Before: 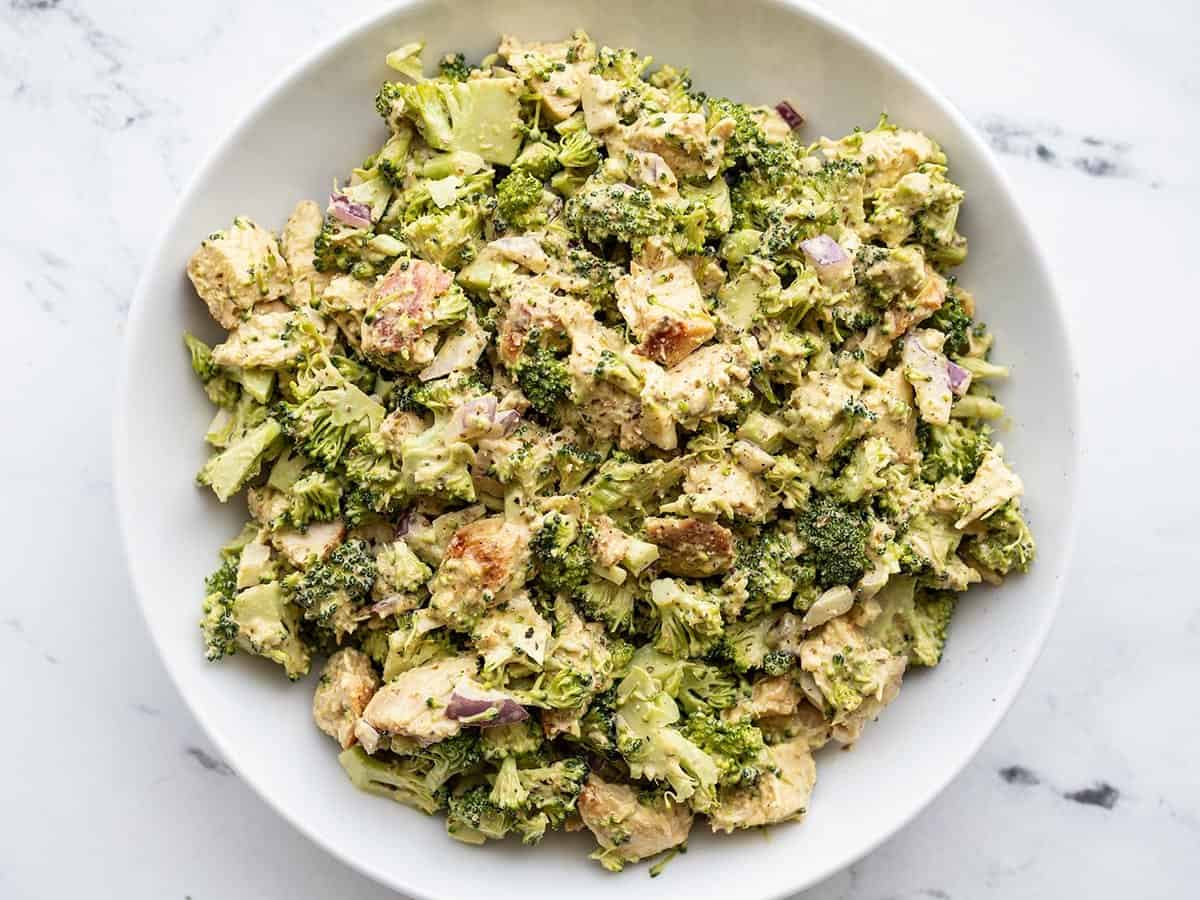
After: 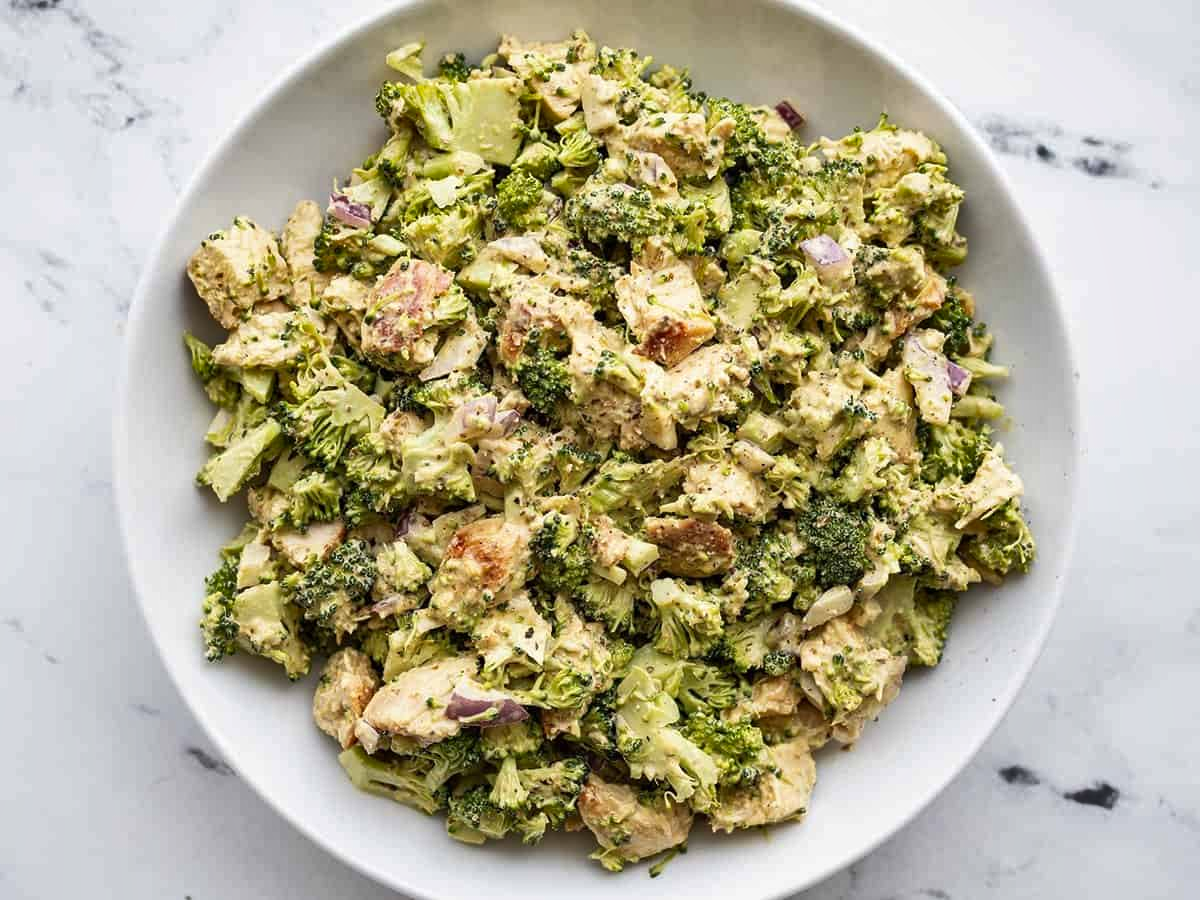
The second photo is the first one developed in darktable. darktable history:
shadows and highlights: highlights color adjustment 39.82%, soften with gaussian
